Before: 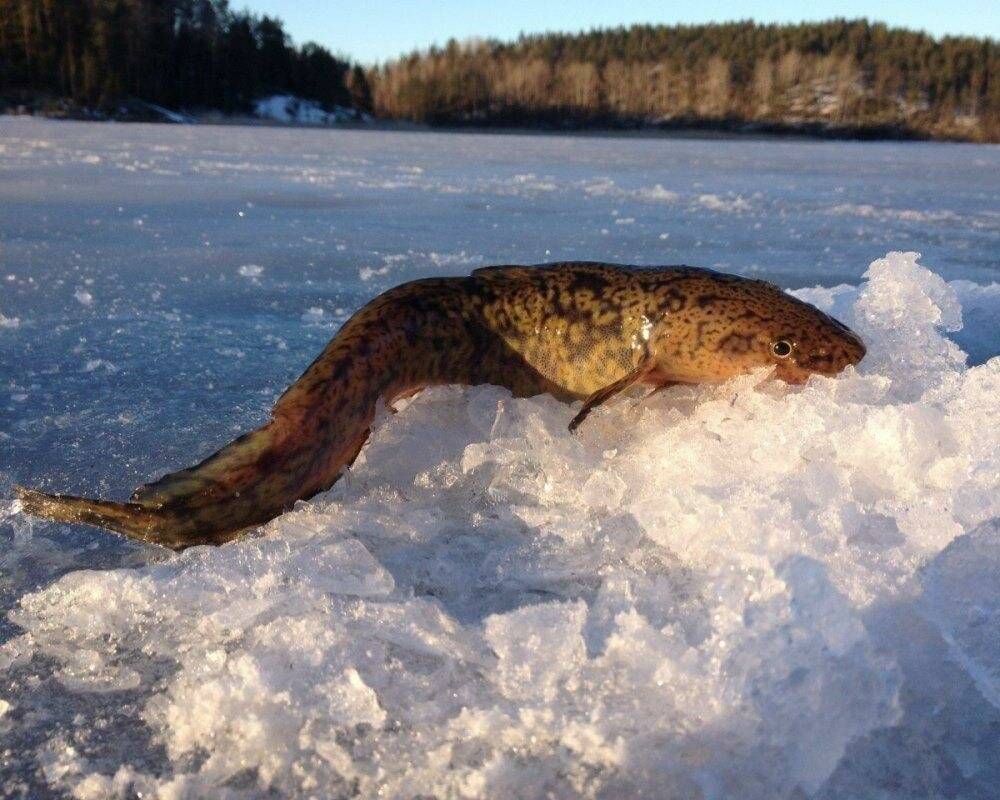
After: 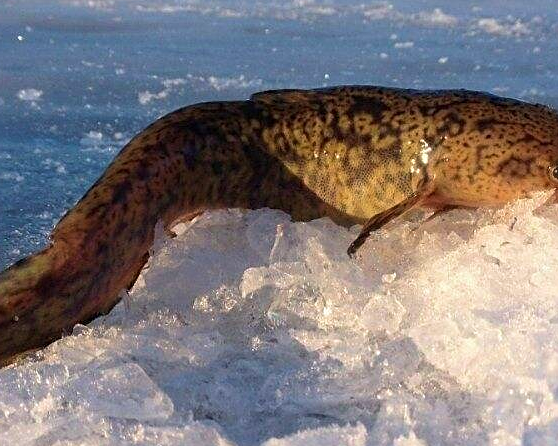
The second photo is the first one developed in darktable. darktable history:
crop and rotate: left 22.13%, top 22.054%, right 22.026%, bottom 22.102%
sharpen: on, module defaults
velvia: strength 15%
